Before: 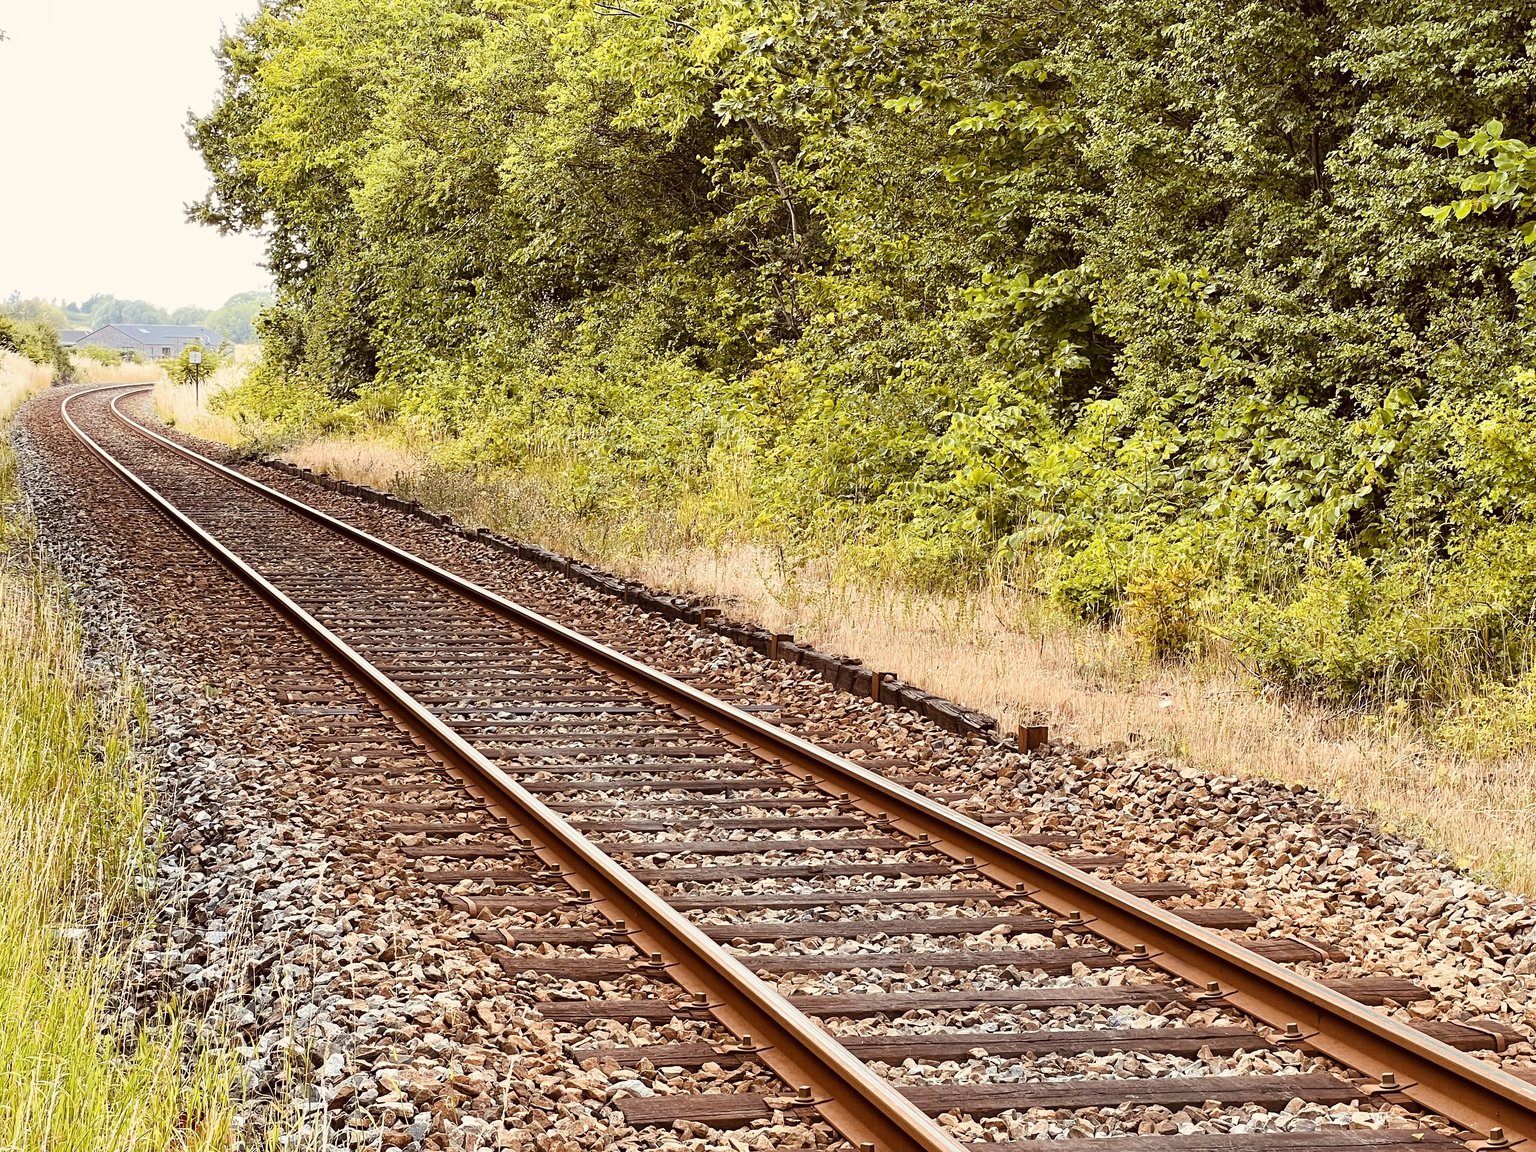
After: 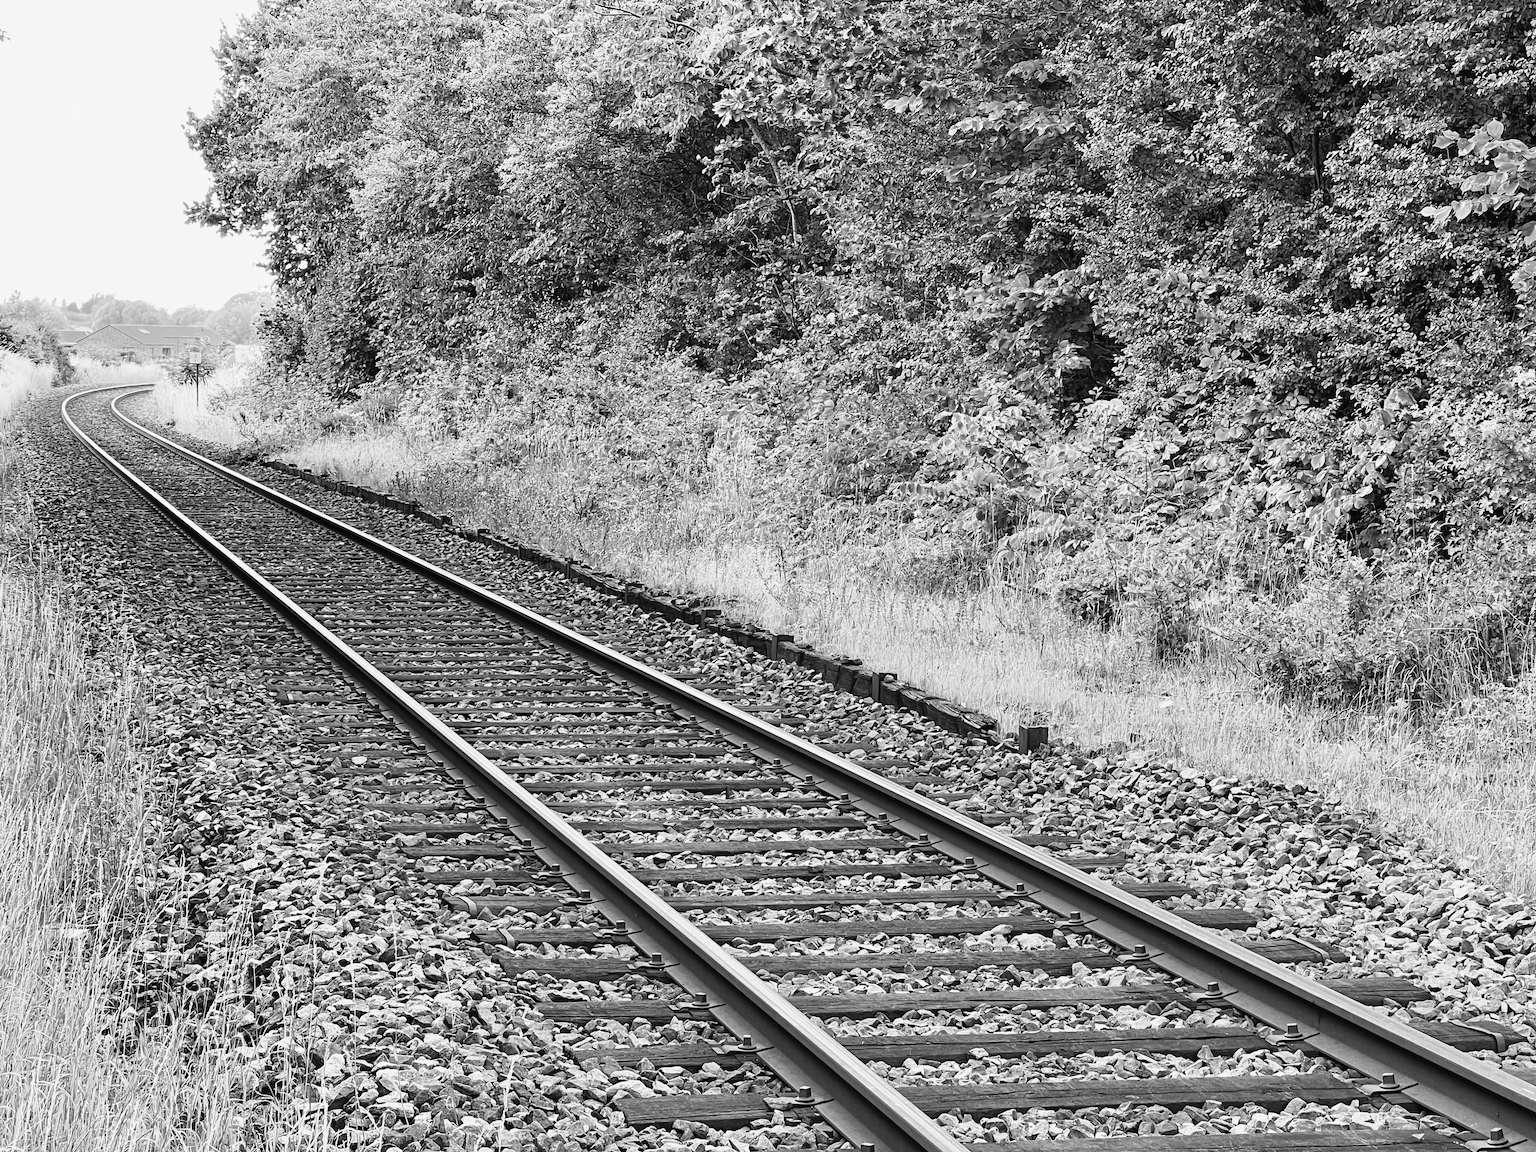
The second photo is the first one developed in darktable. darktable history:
monochrome: a -6.99, b 35.61, size 1.4
shadows and highlights: radius 334.93, shadows 63.48, highlights 6.06, compress 87.7%, highlights color adjustment 39.73%, soften with gaussian
